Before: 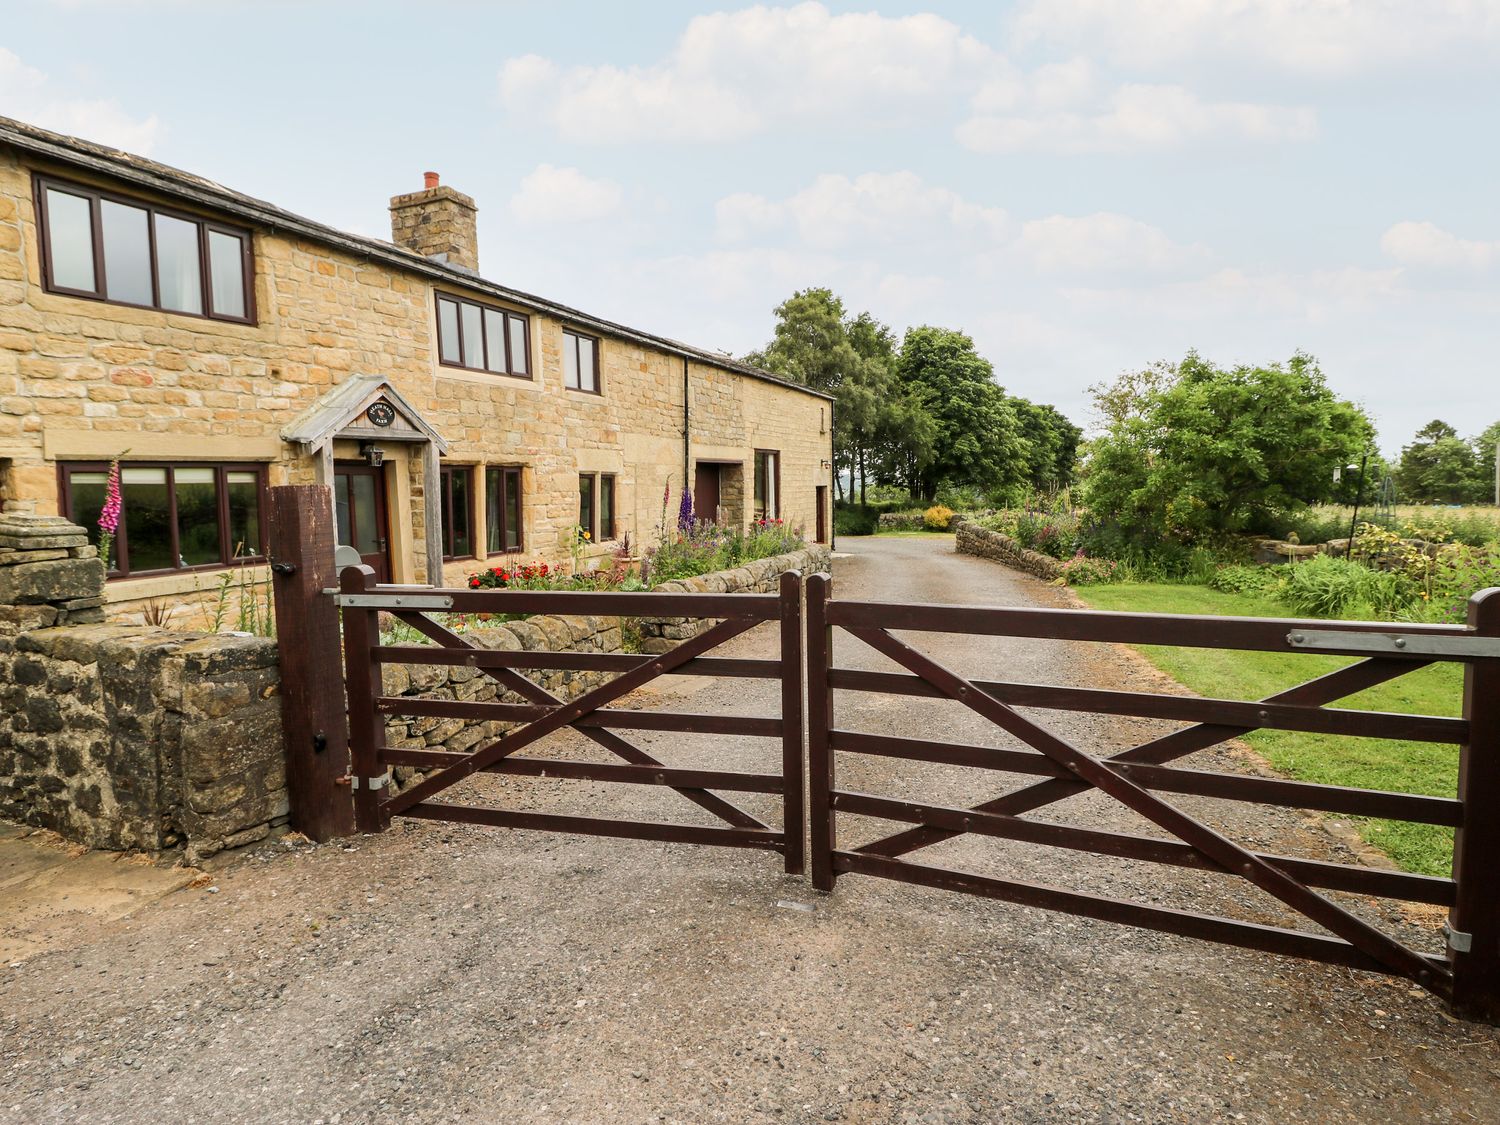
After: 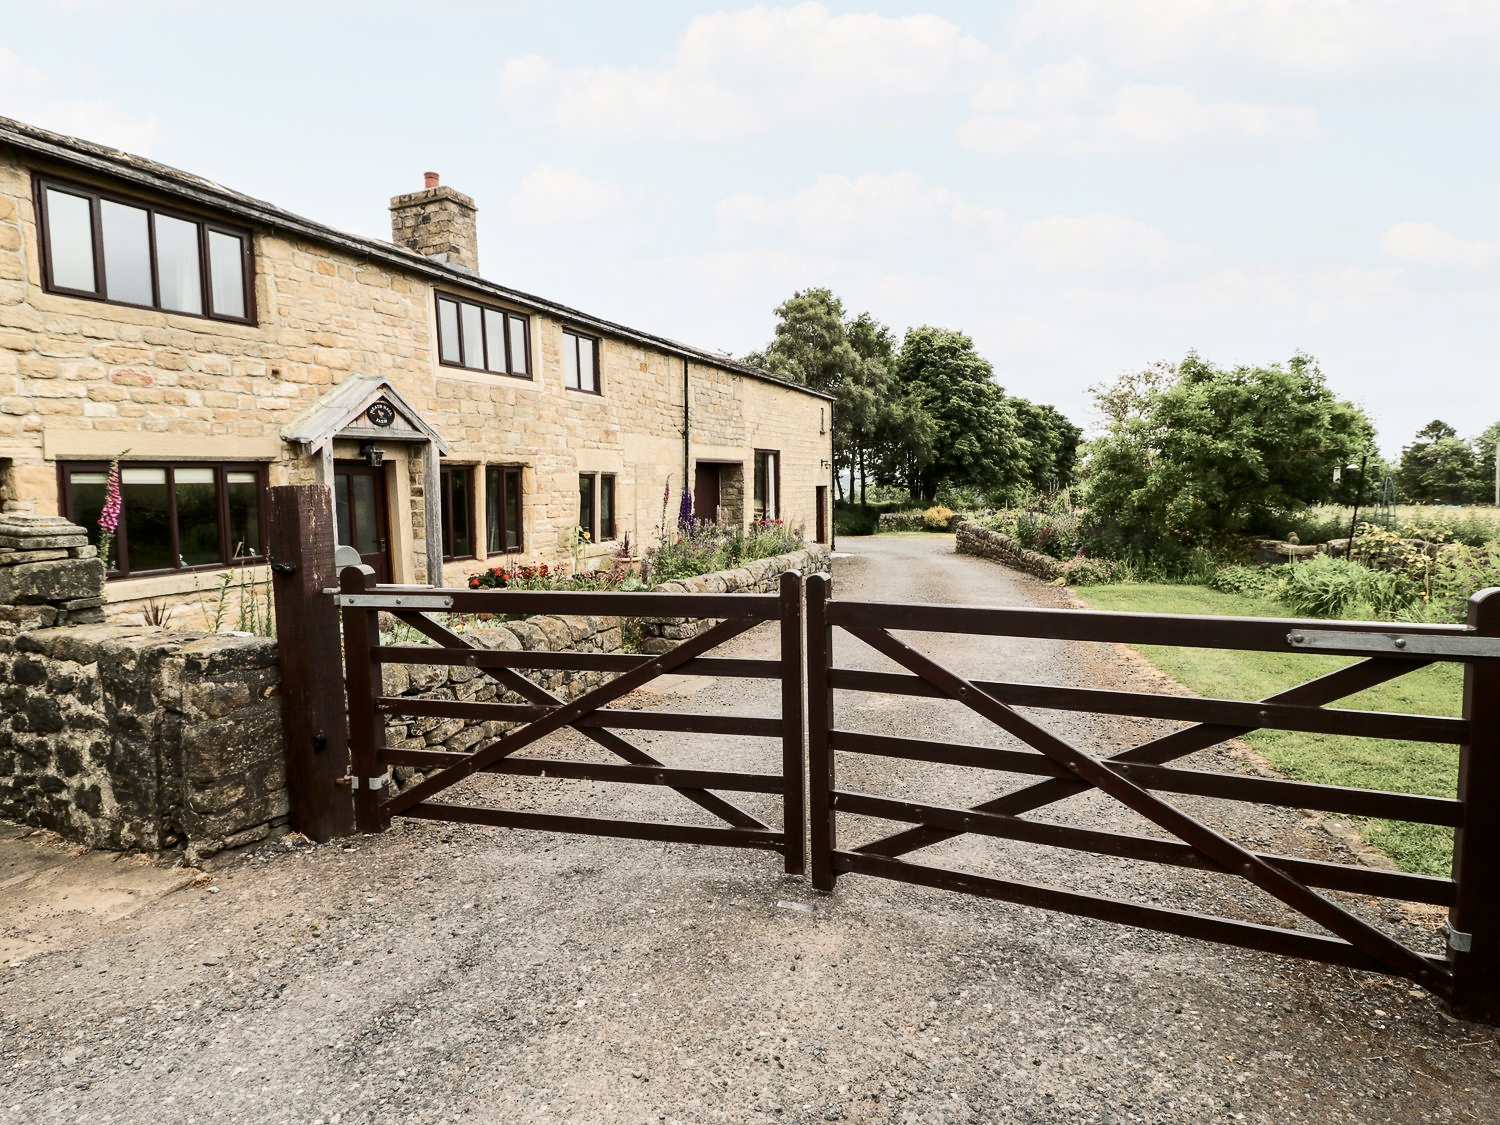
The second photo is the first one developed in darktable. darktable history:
contrast brightness saturation: contrast 0.25, saturation -0.317
